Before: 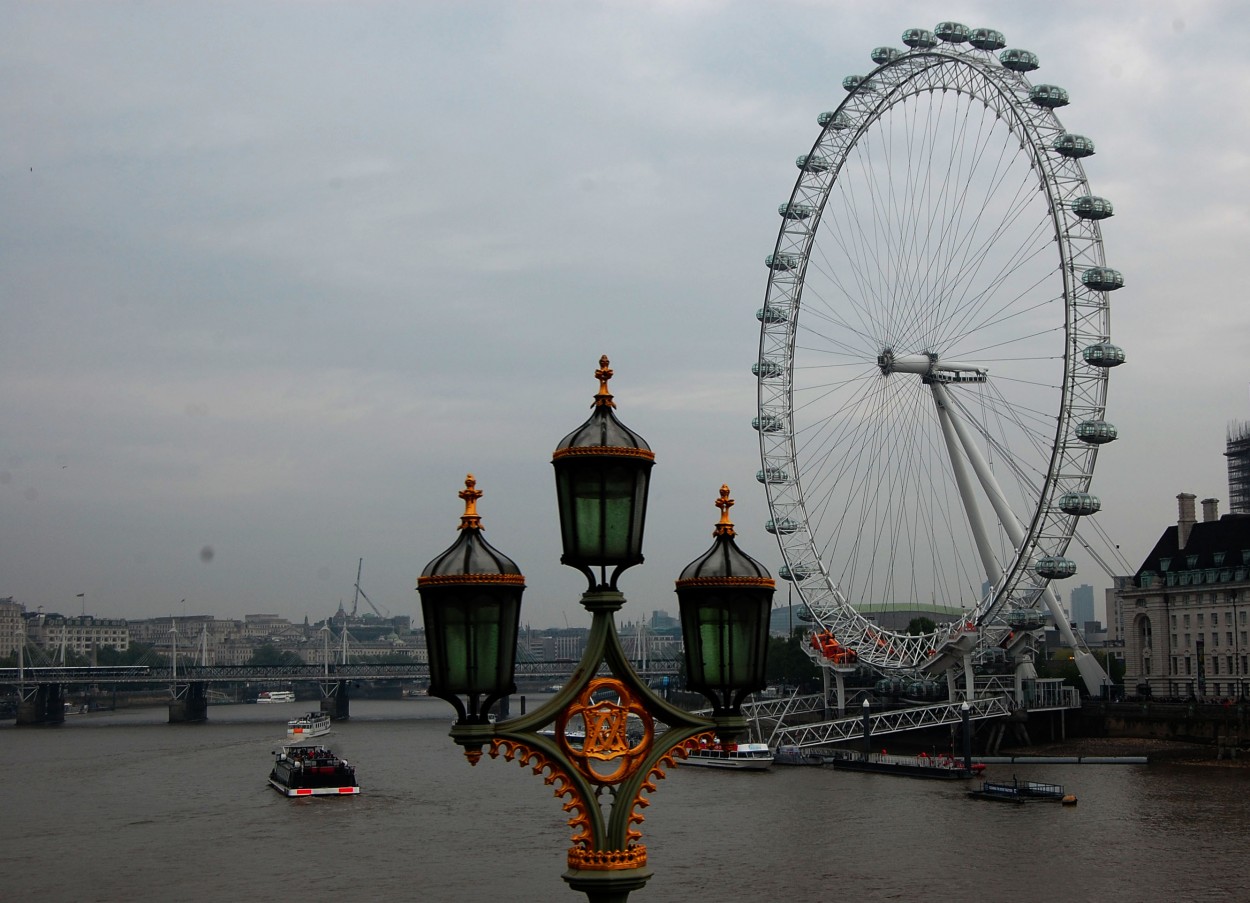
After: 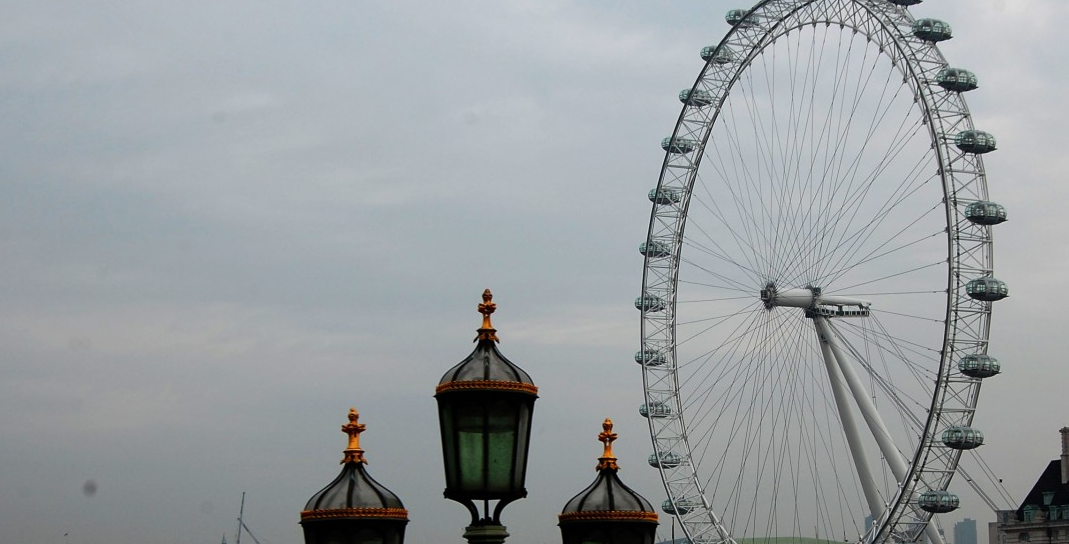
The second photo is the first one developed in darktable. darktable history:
crop and rotate: left 9.47%, top 7.336%, right 5.005%, bottom 32.397%
